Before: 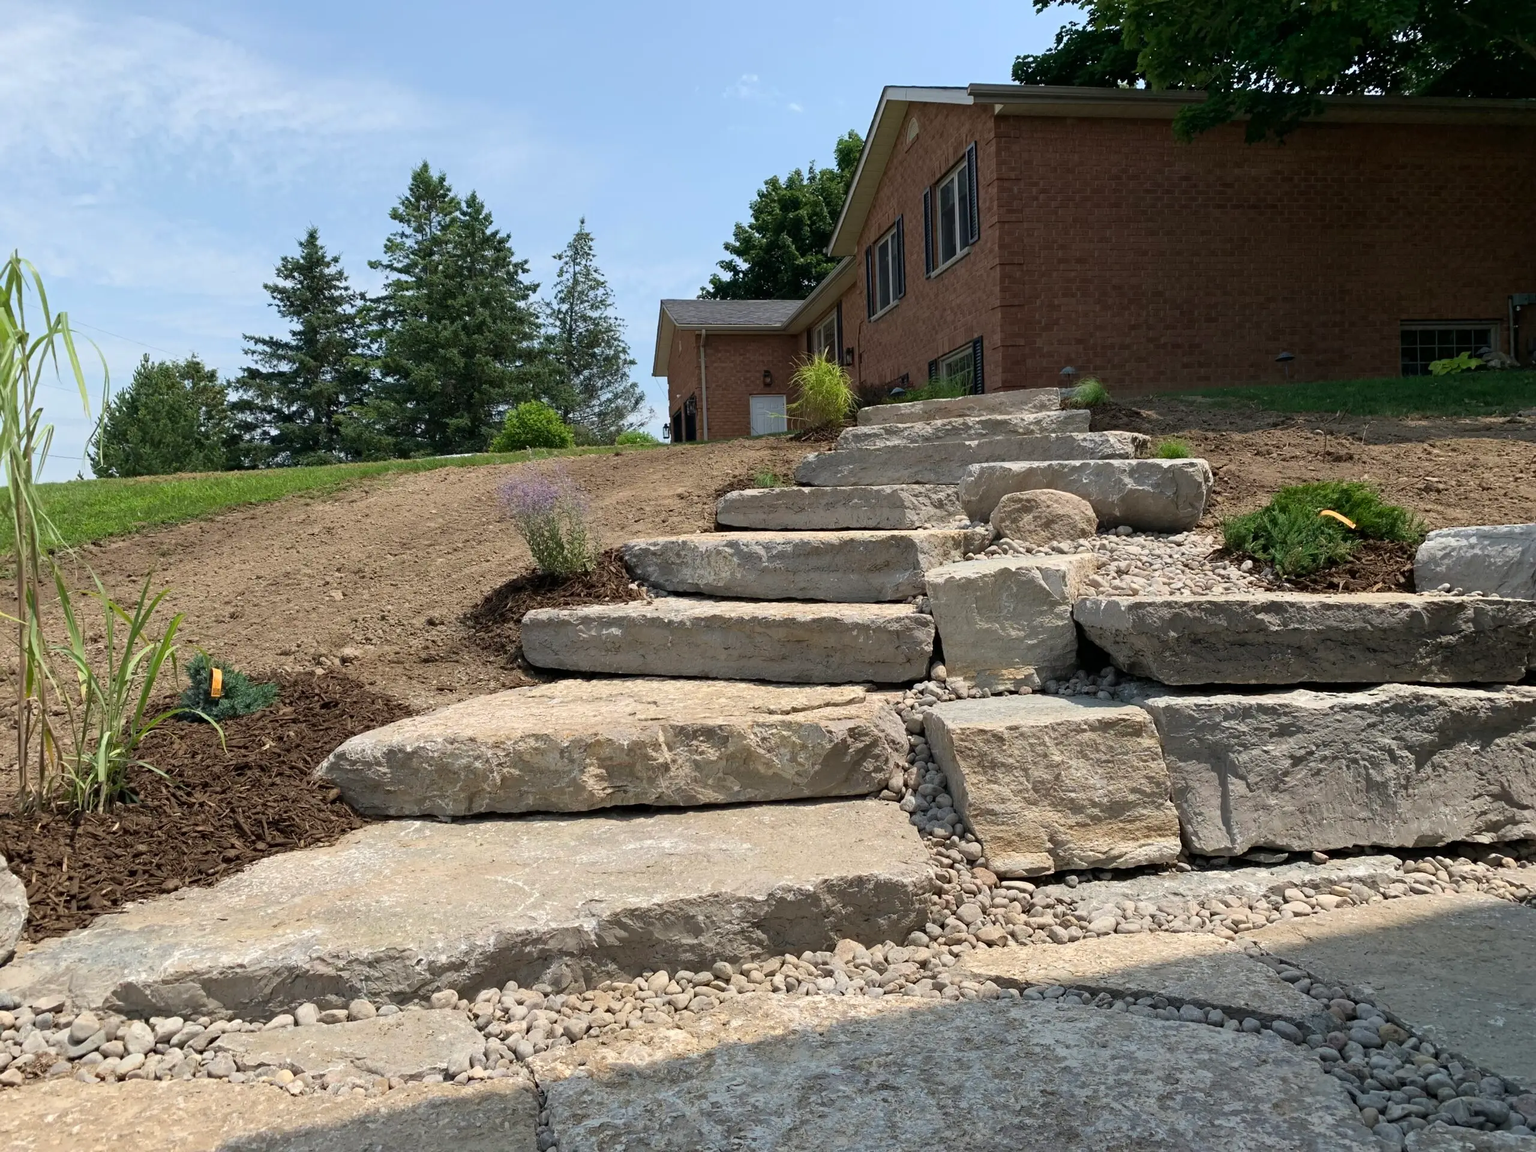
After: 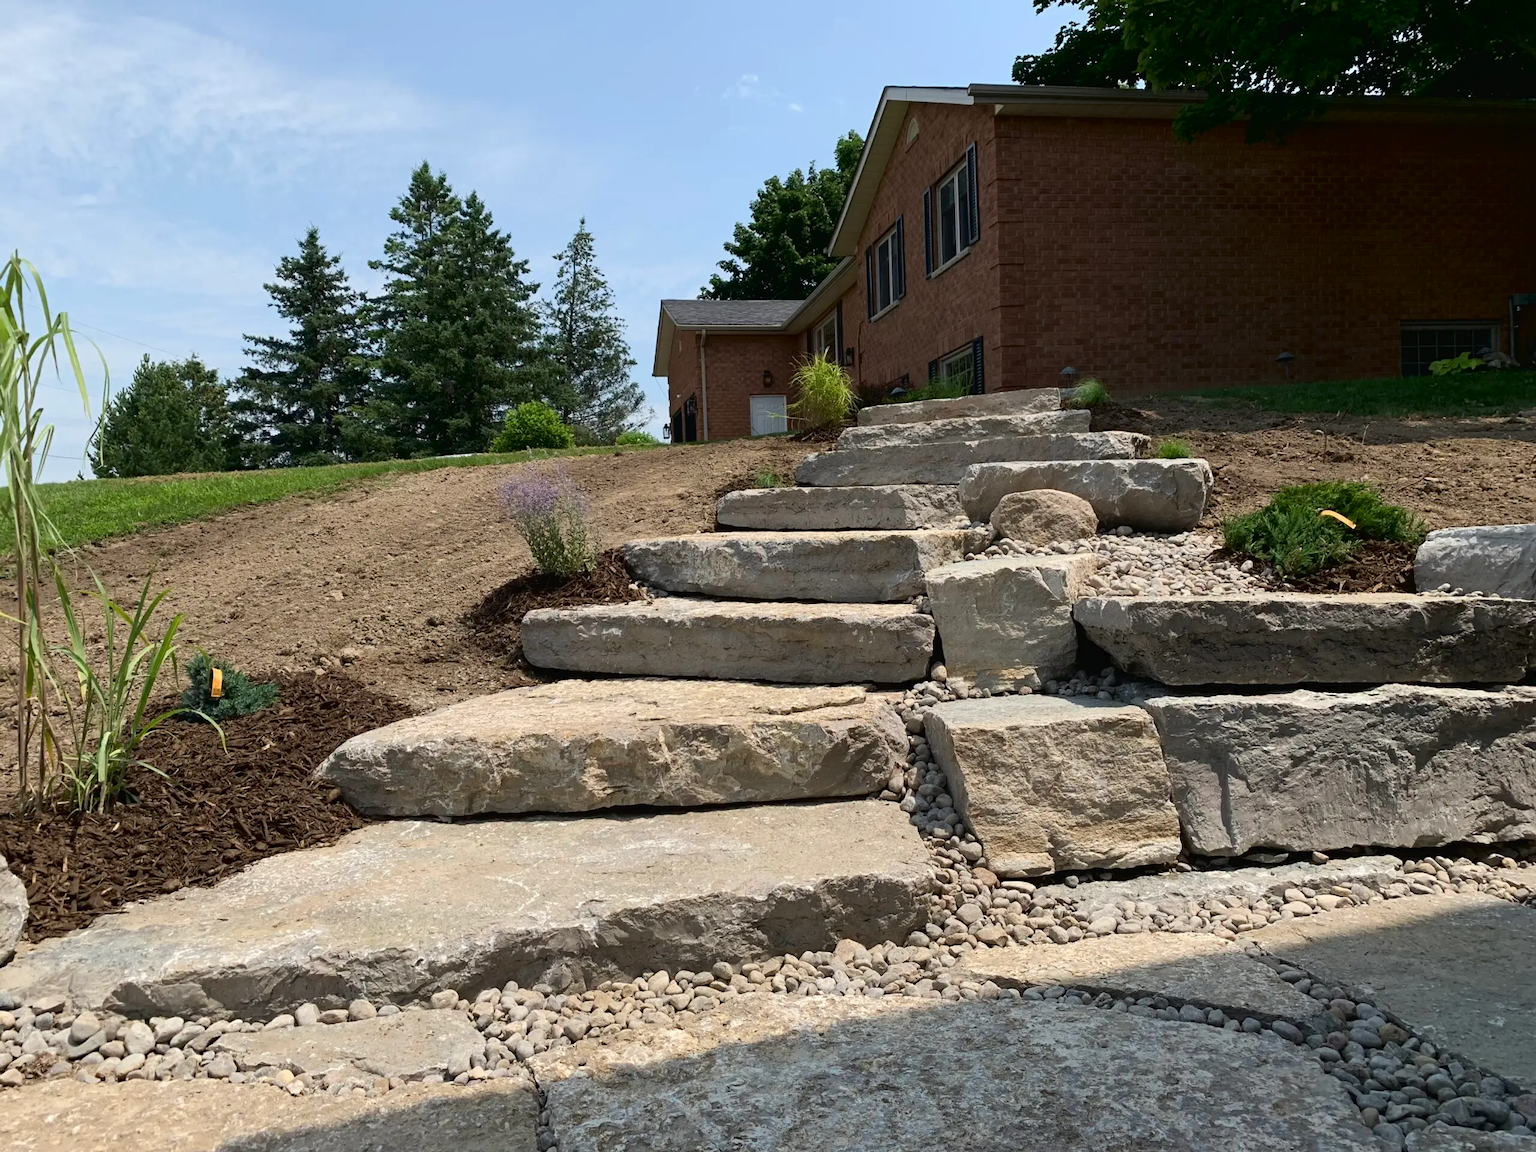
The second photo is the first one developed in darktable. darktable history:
tone curve: curves: ch0 [(0, 0) (0.003, 0.019) (0.011, 0.019) (0.025, 0.022) (0.044, 0.026) (0.069, 0.032) (0.1, 0.052) (0.136, 0.081) (0.177, 0.123) (0.224, 0.17) (0.277, 0.219) (0.335, 0.276) (0.399, 0.344) (0.468, 0.421) (0.543, 0.508) (0.623, 0.604) (0.709, 0.705) (0.801, 0.797) (0.898, 0.894) (1, 1)], color space Lab, independent channels, preserve colors none
